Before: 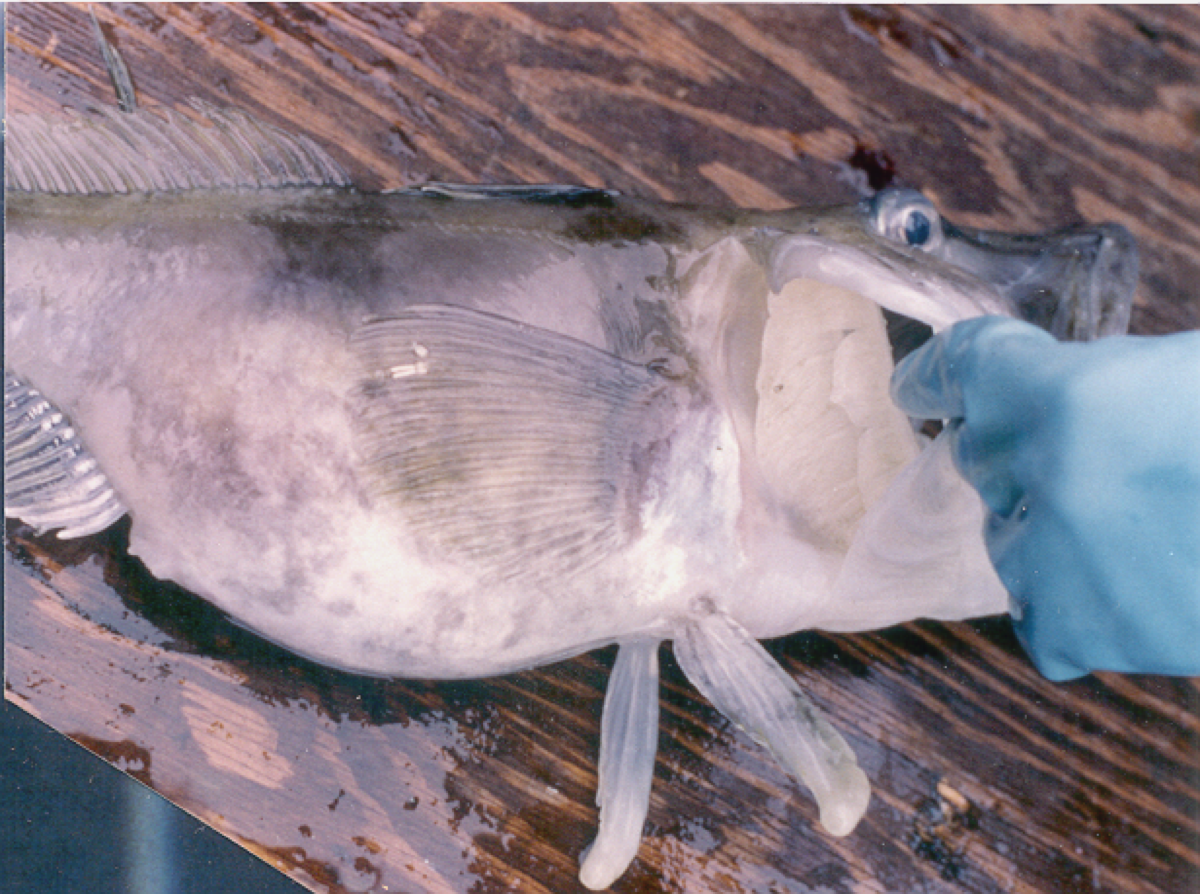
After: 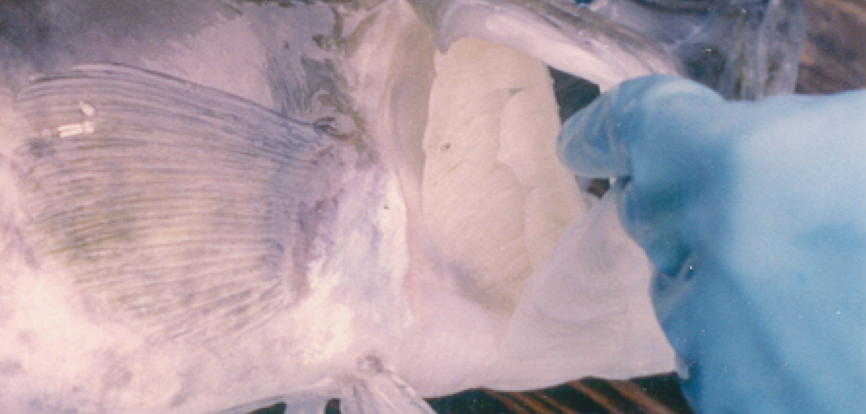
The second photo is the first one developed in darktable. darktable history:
local contrast: highlights 68%, shadows 66%, detail 83%, midtone range 0.328
color correction: highlights a* 5.37, highlights b* 5.31, shadows a* -4.38, shadows b* -5.15
crop and rotate: left 27.833%, top 27.014%, bottom 26.647%
